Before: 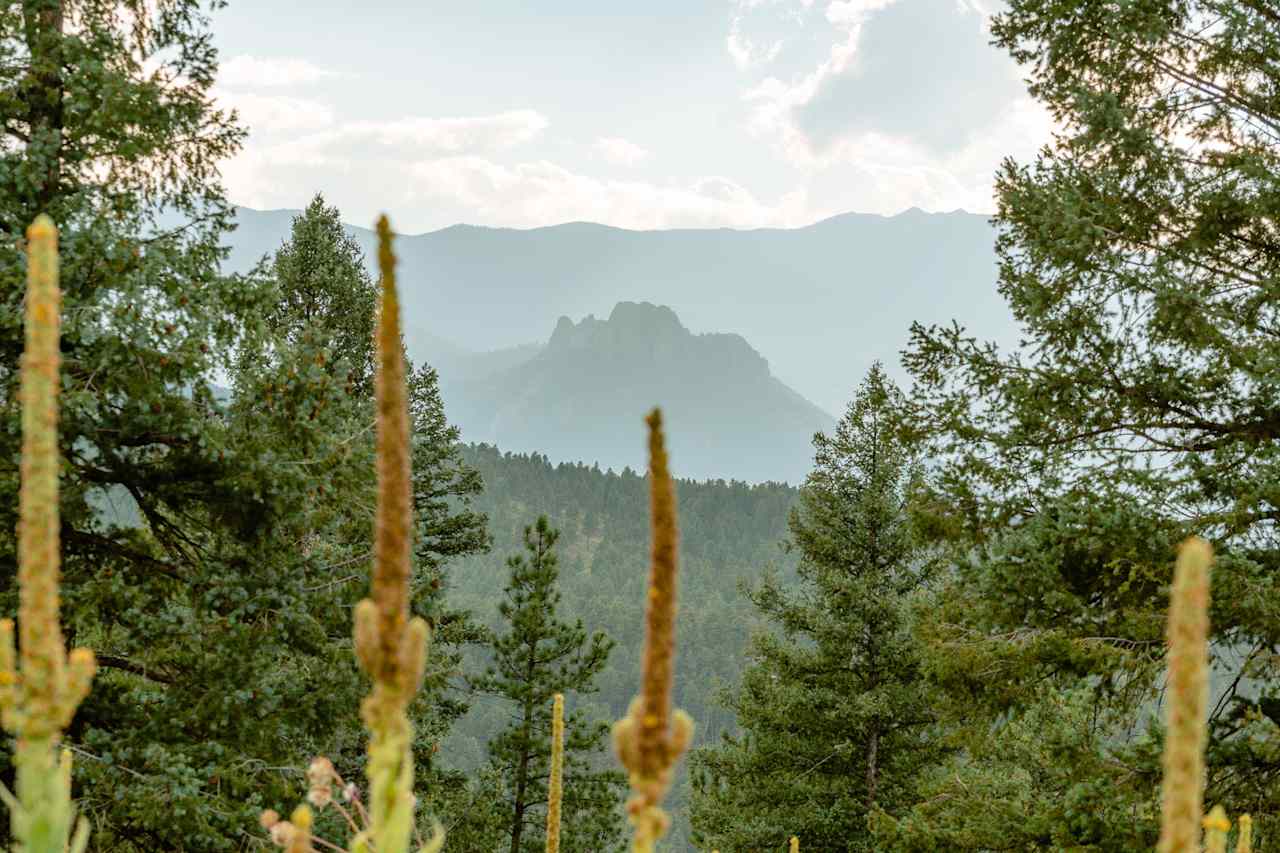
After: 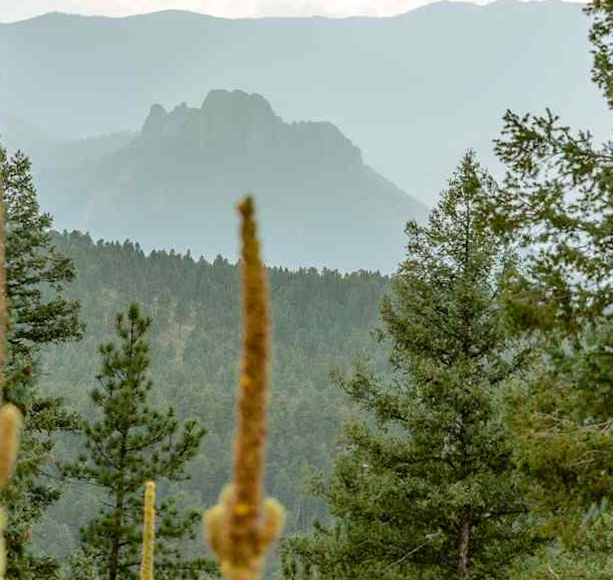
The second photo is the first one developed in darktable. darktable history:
rotate and perspective: rotation 0.192°, lens shift (horizontal) -0.015, crop left 0.005, crop right 0.996, crop top 0.006, crop bottom 0.99
crop: left 31.379%, top 24.658%, right 20.326%, bottom 6.628%
